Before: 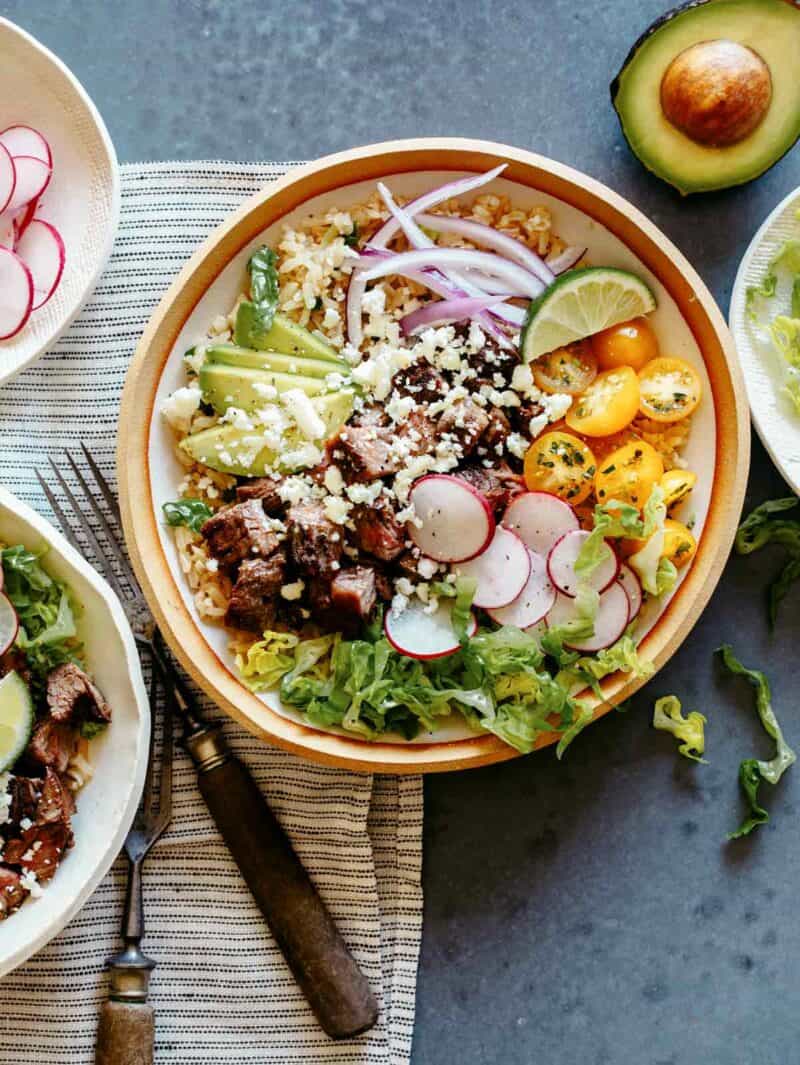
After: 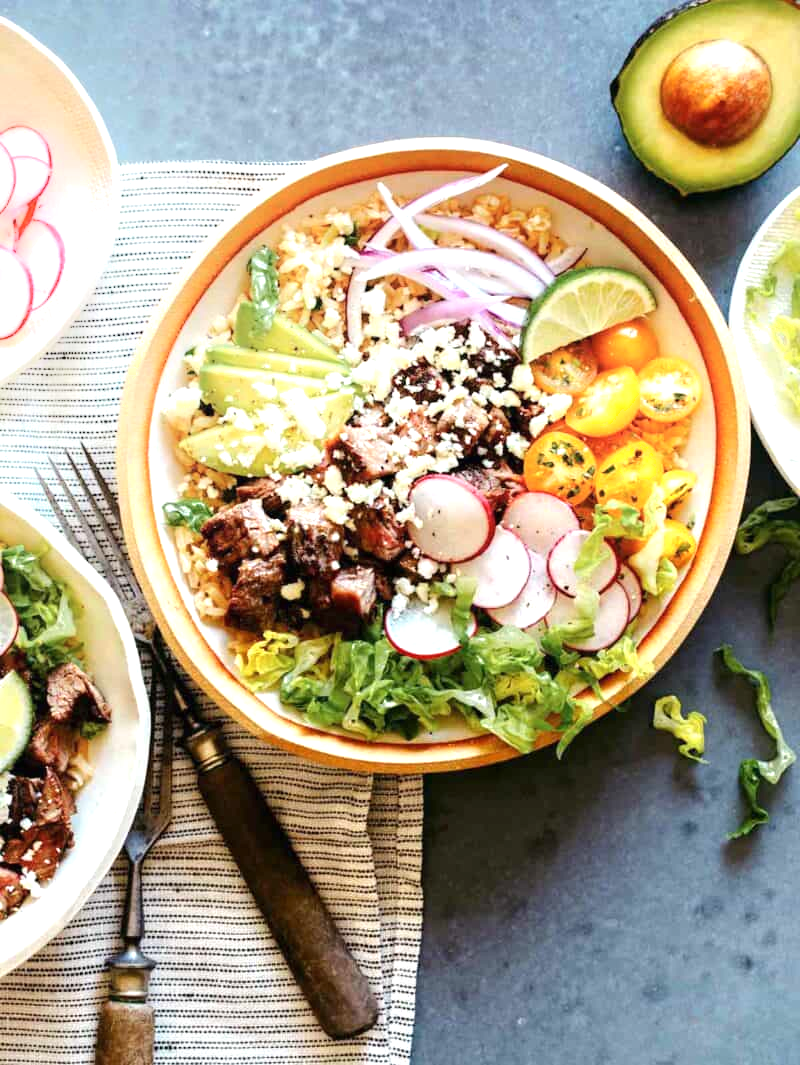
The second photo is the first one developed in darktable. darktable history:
shadows and highlights: shadows -23.86, highlights 48.07, soften with gaussian
exposure: black level correction 0, exposure 0.684 EV, compensate highlight preservation false
